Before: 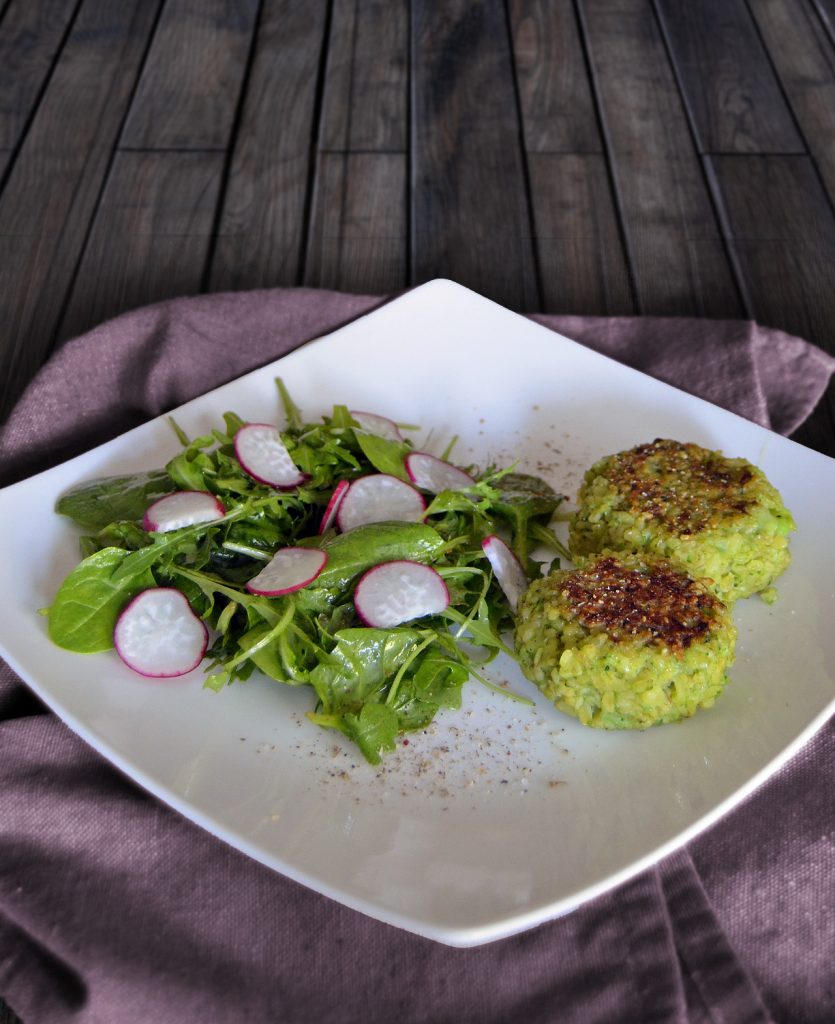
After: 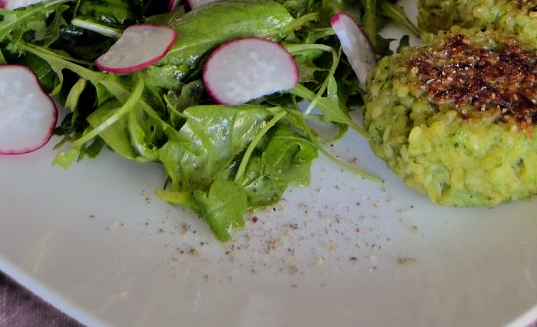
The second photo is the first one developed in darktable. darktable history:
filmic rgb: black relative exposure -7.65 EV, white relative exposure 4.56 EV, hardness 3.61, color science v6 (2022)
crop: left 18.091%, top 51.13%, right 17.525%, bottom 16.85%
